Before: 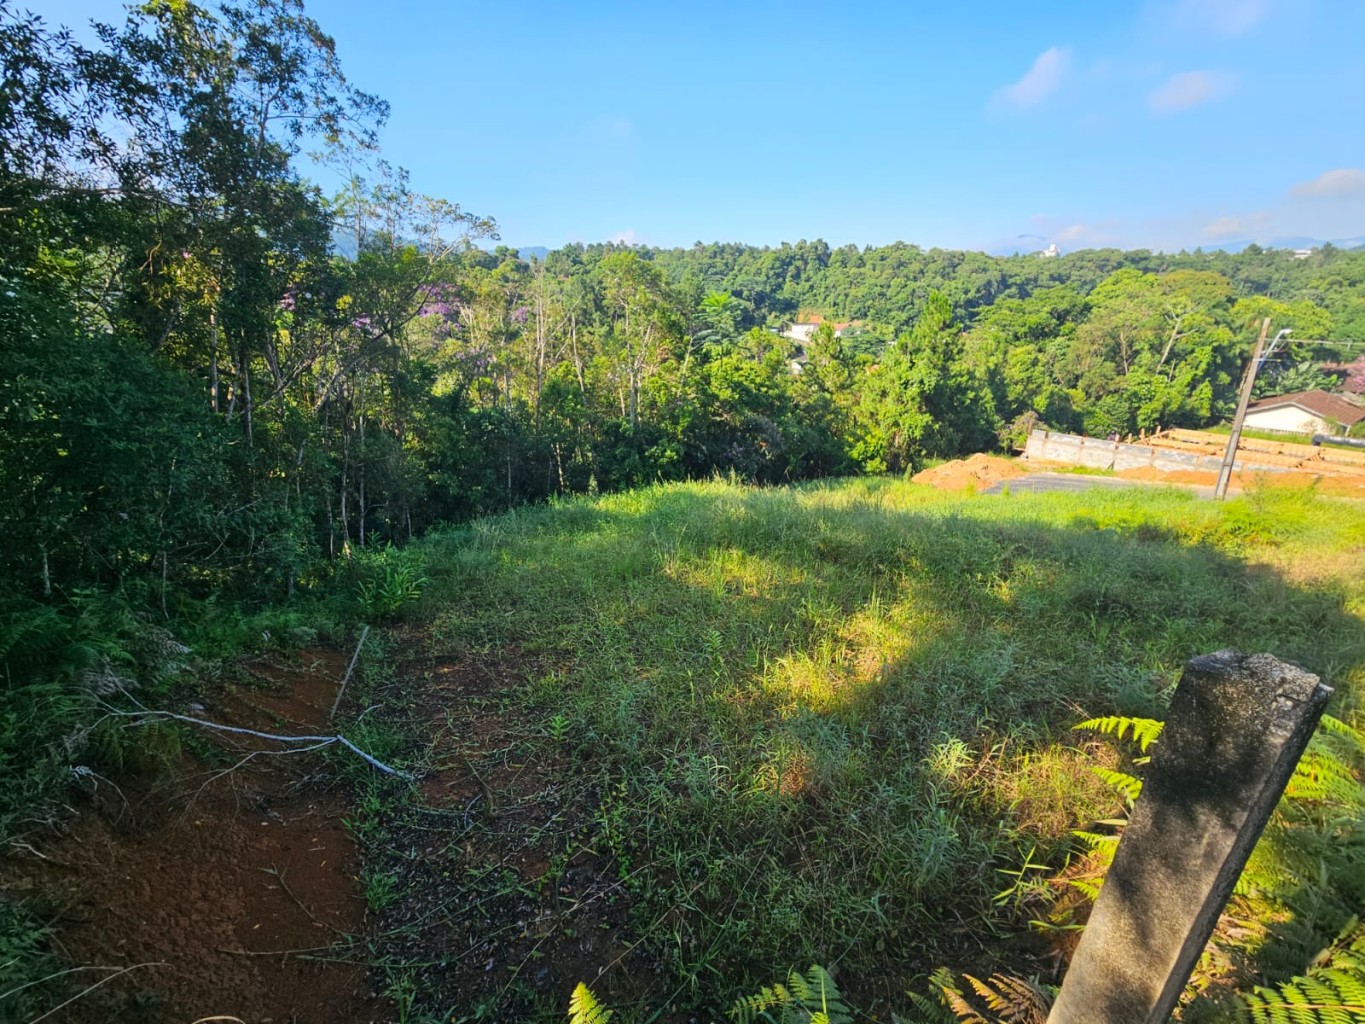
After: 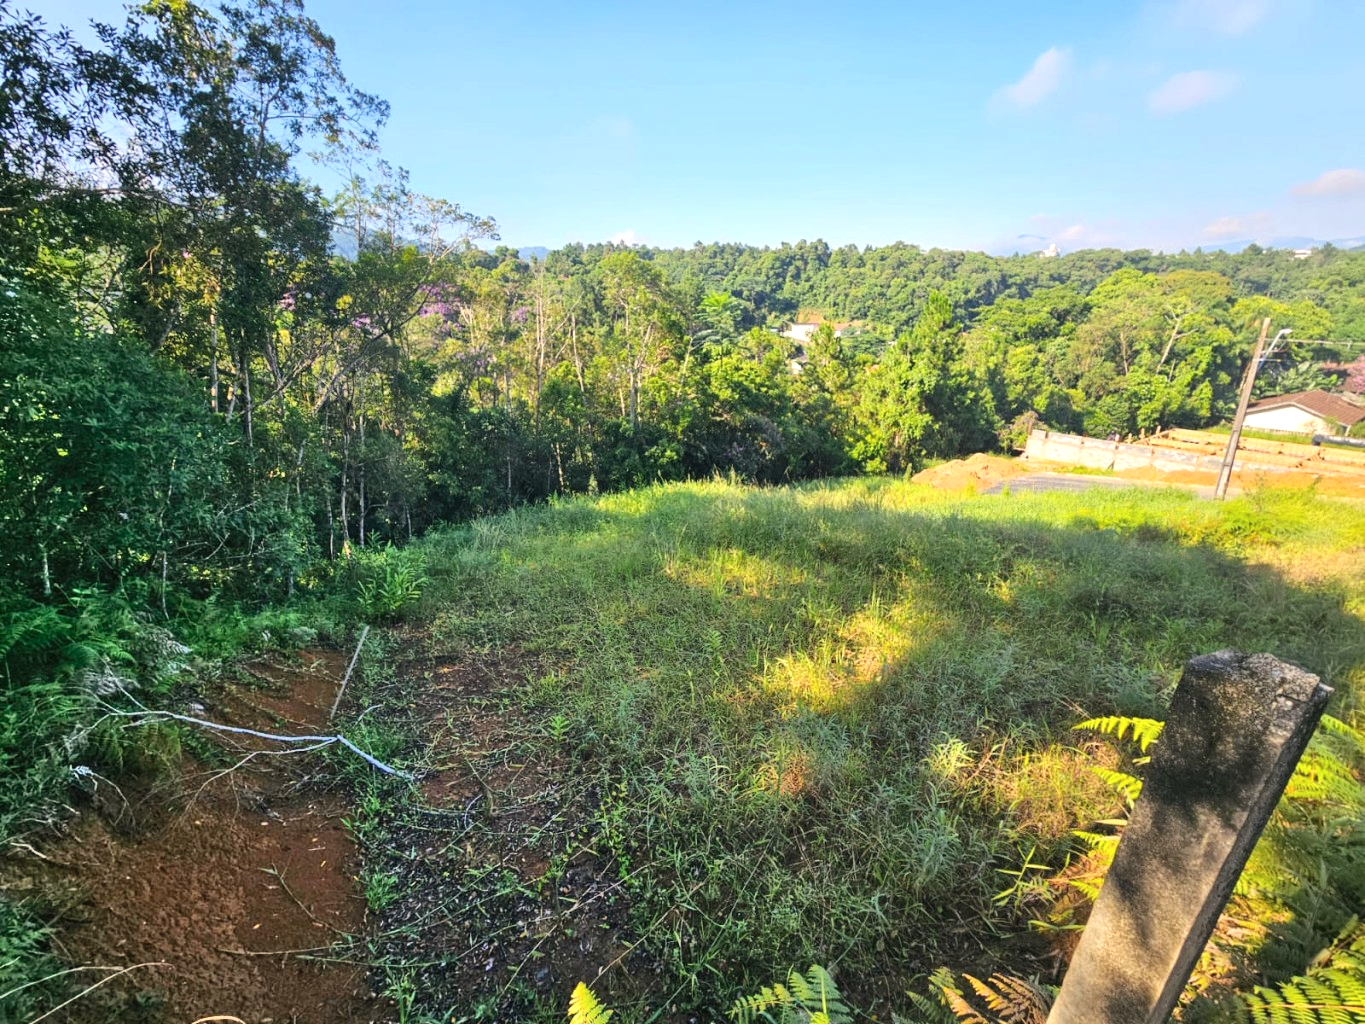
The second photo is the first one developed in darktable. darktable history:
shadows and highlights: radius 110.86, shadows 51.09, white point adjustment 9.16, highlights -4.17, highlights color adjustment 32.2%, soften with gaussian
color correction: highlights a* 3.84, highlights b* 5.07
